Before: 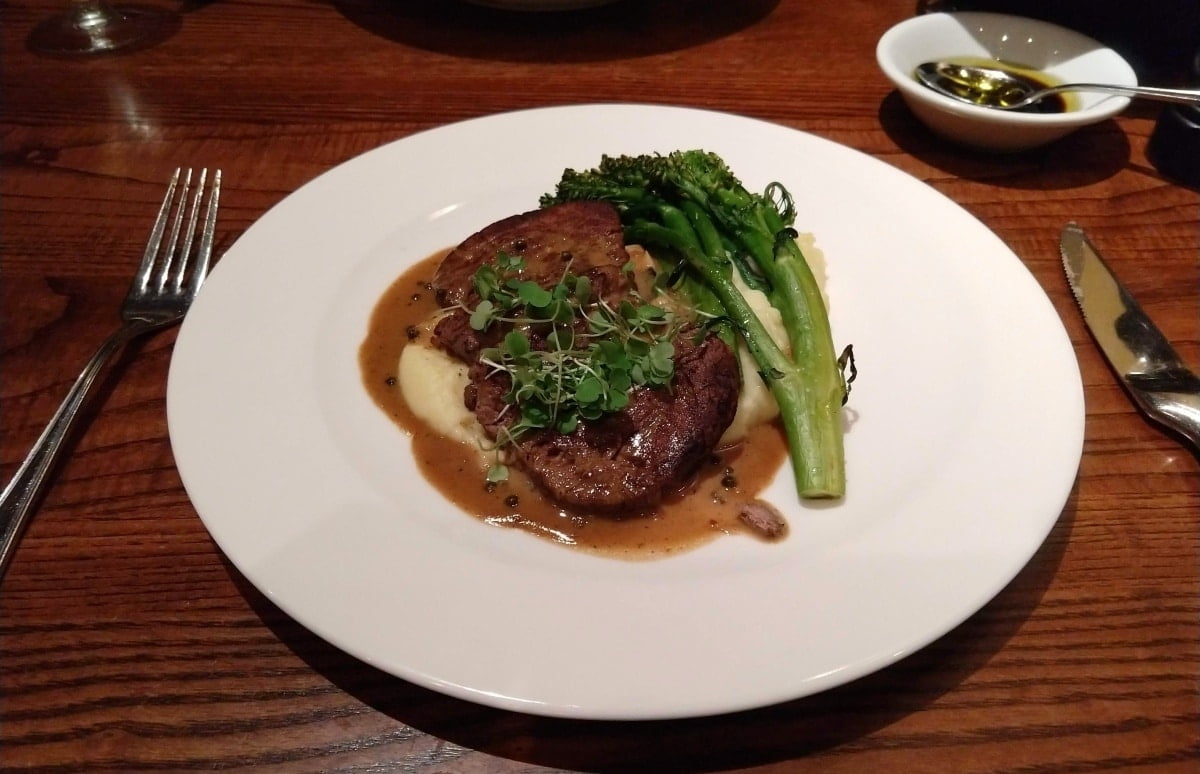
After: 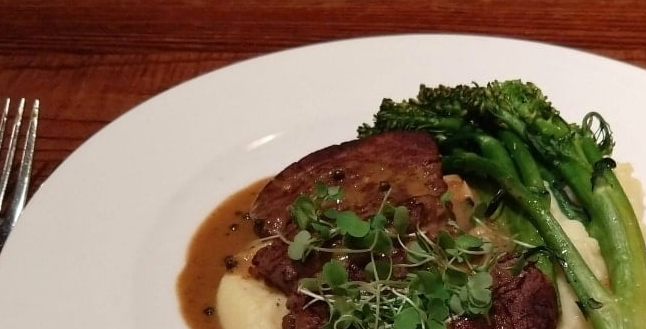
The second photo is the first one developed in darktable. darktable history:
tone equalizer: smoothing diameter 2.03%, edges refinement/feathering 21.65, mask exposure compensation -1.57 EV, filter diffusion 5
crop: left 15.194%, top 9.098%, right 30.934%, bottom 48.302%
color zones: curves: ch0 [(0, 0.558) (0.143, 0.548) (0.286, 0.447) (0.429, 0.259) (0.571, 0.5) (0.714, 0.5) (0.857, 0.593) (1, 0.558)]; ch1 [(0, 0.543) (0.01, 0.544) (0.12, 0.492) (0.248, 0.458) (0.5, 0.534) (0.748, 0.5) (0.99, 0.469) (1, 0.543)]; ch2 [(0, 0.507) (0.143, 0.522) (0.286, 0.505) (0.429, 0.5) (0.571, 0.5) (0.714, 0.5) (0.857, 0.5) (1, 0.507)], mix -136.32%
